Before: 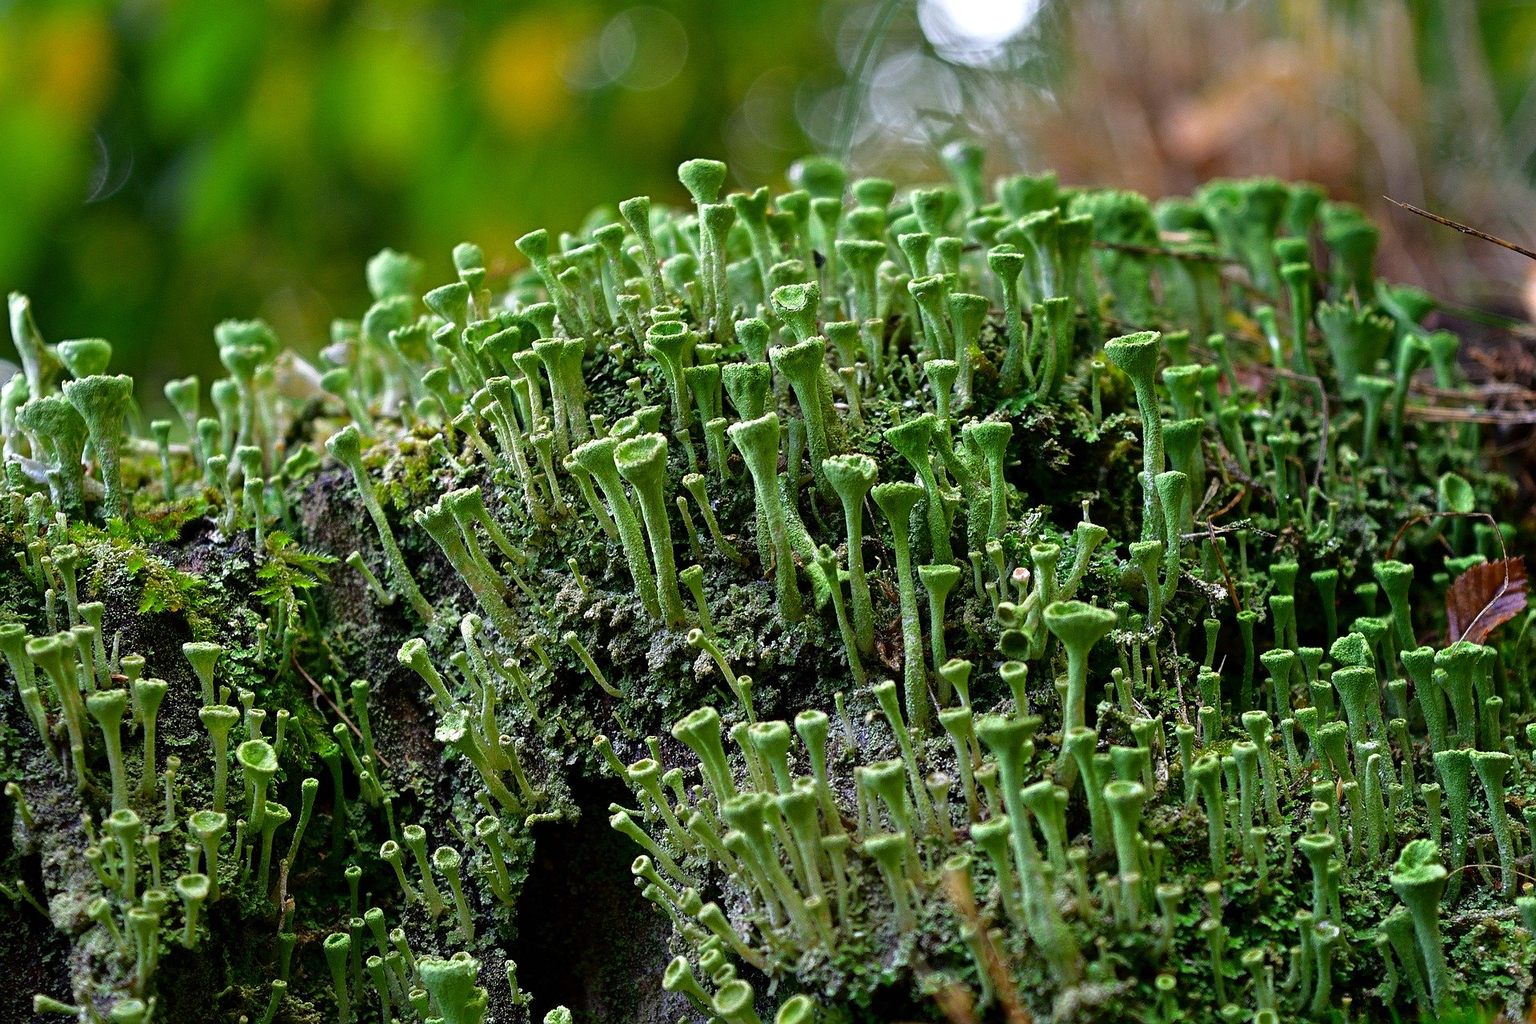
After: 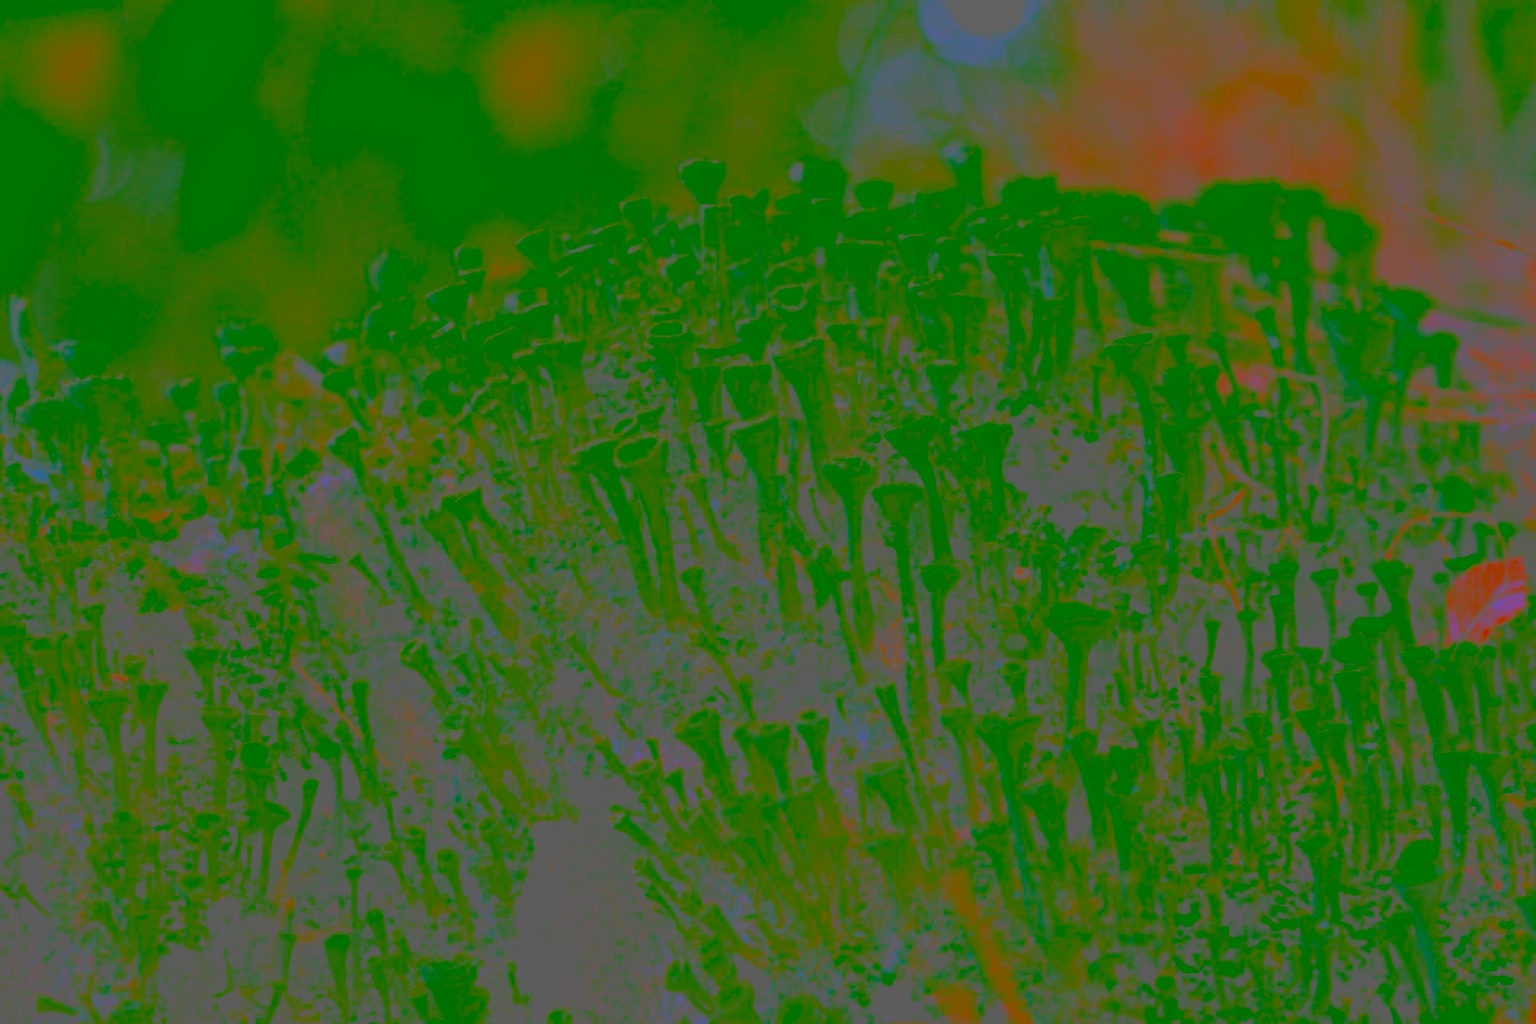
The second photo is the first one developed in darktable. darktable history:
contrast brightness saturation: contrast -0.977, brightness -0.157, saturation 0.758
